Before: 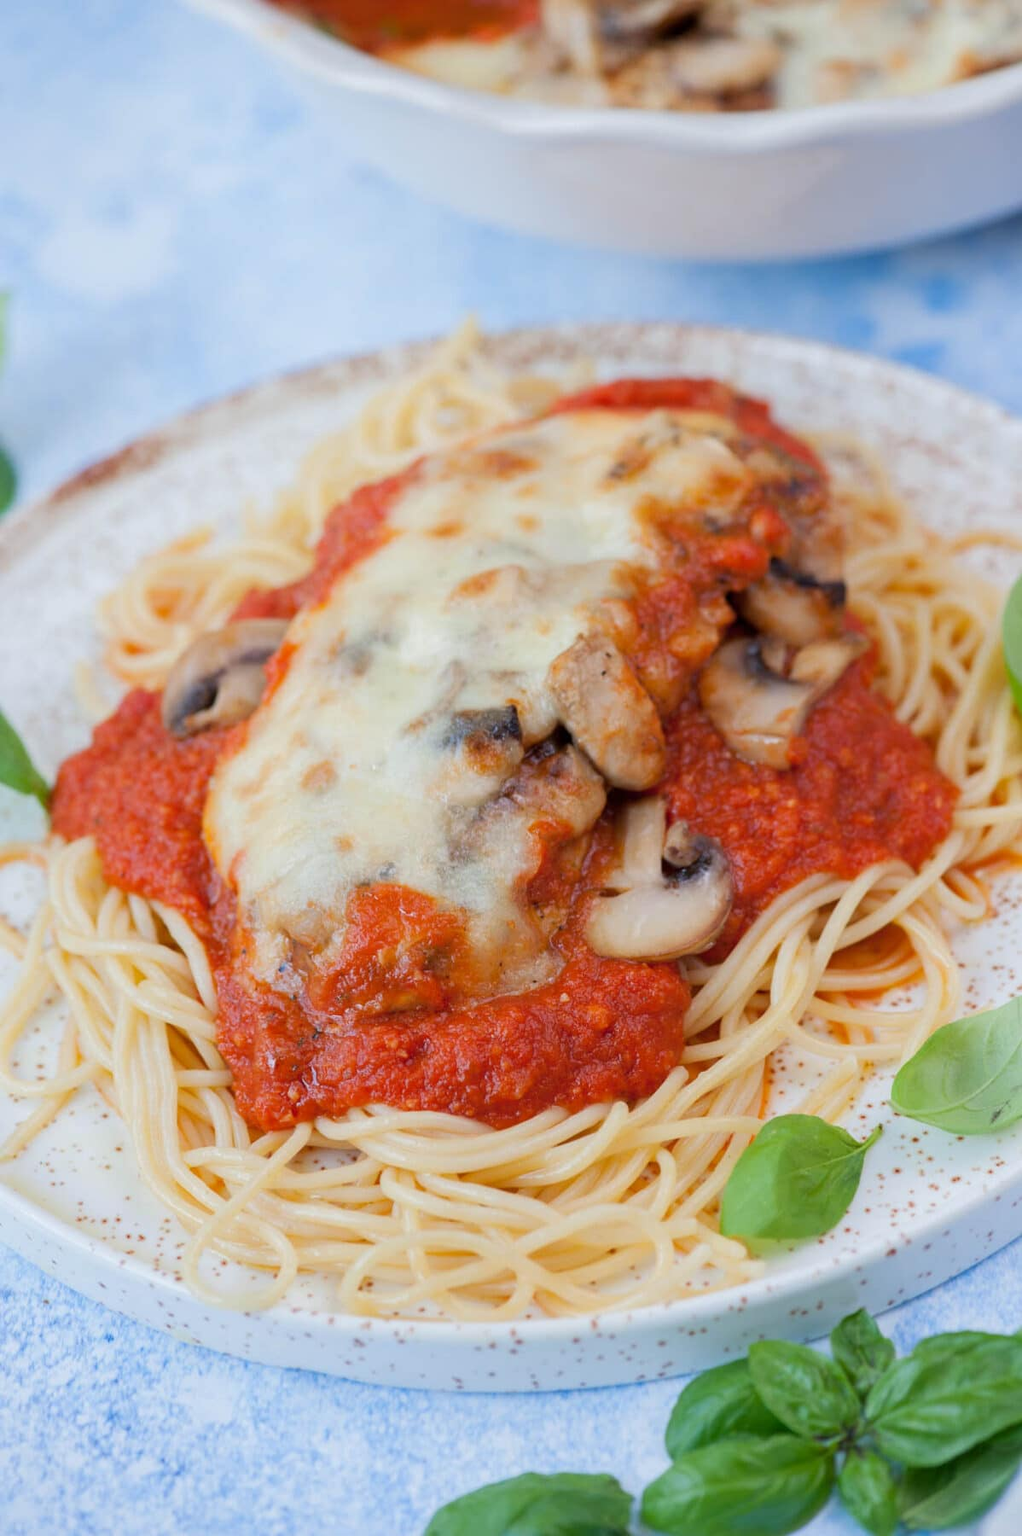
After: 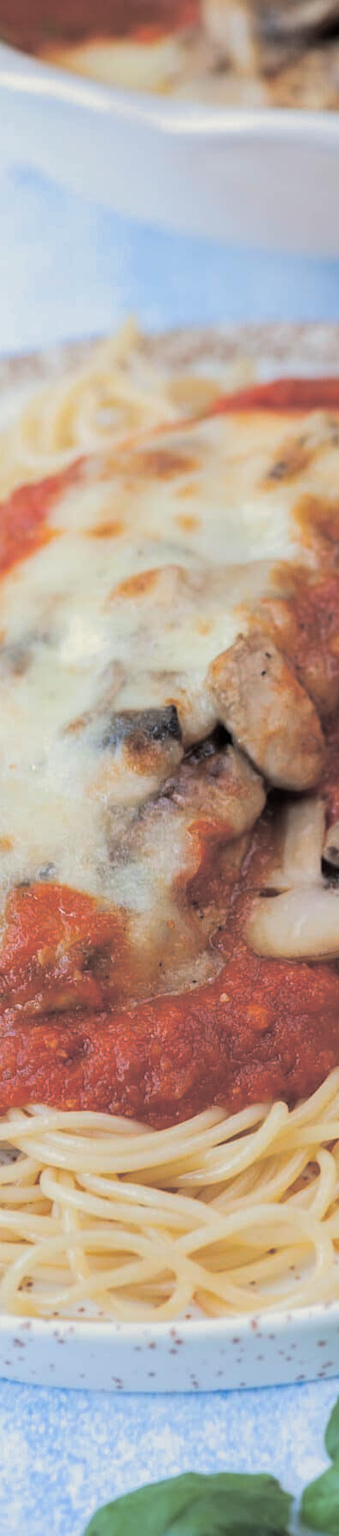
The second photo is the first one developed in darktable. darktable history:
crop: left 33.36%, right 33.36%
split-toning: shadows › hue 43.2°, shadows › saturation 0, highlights › hue 50.4°, highlights › saturation 1
